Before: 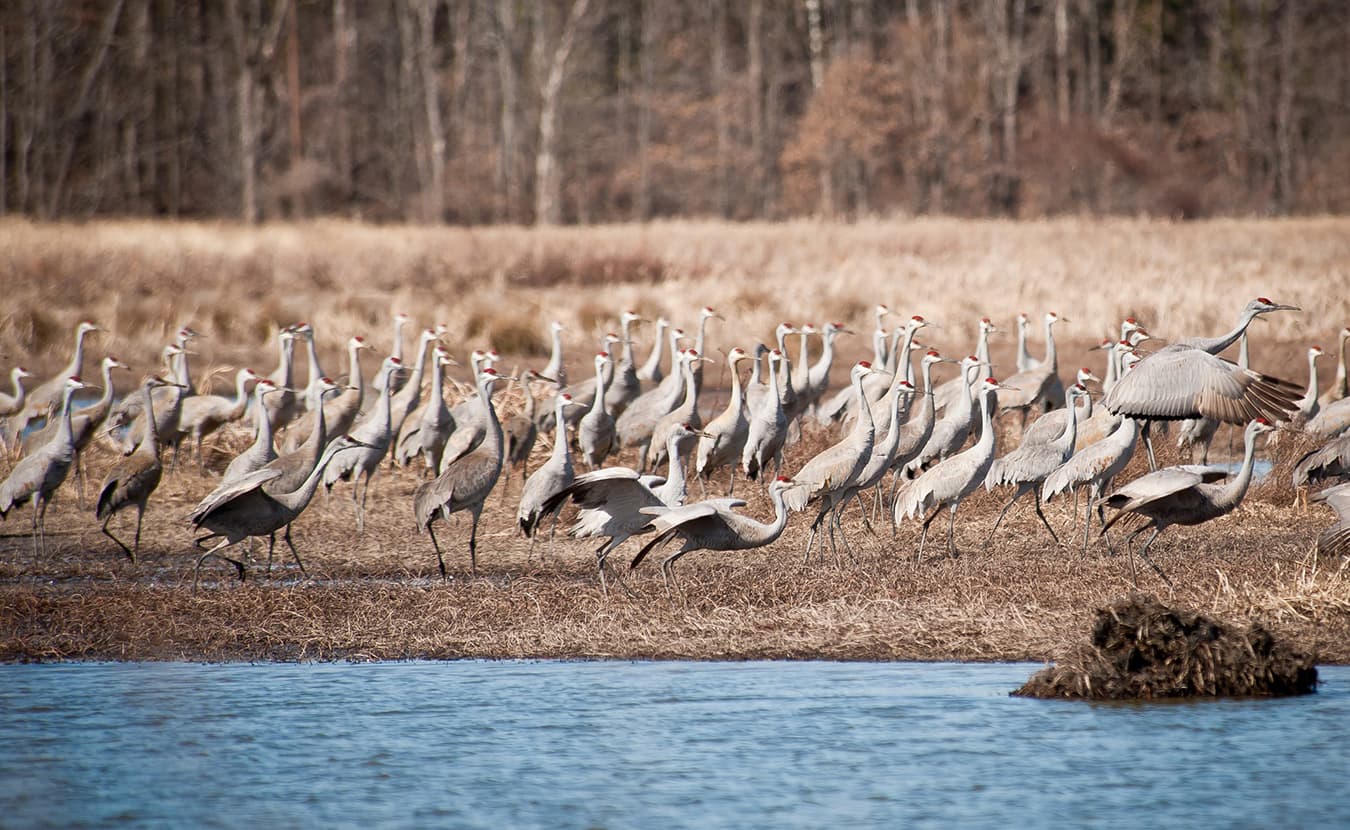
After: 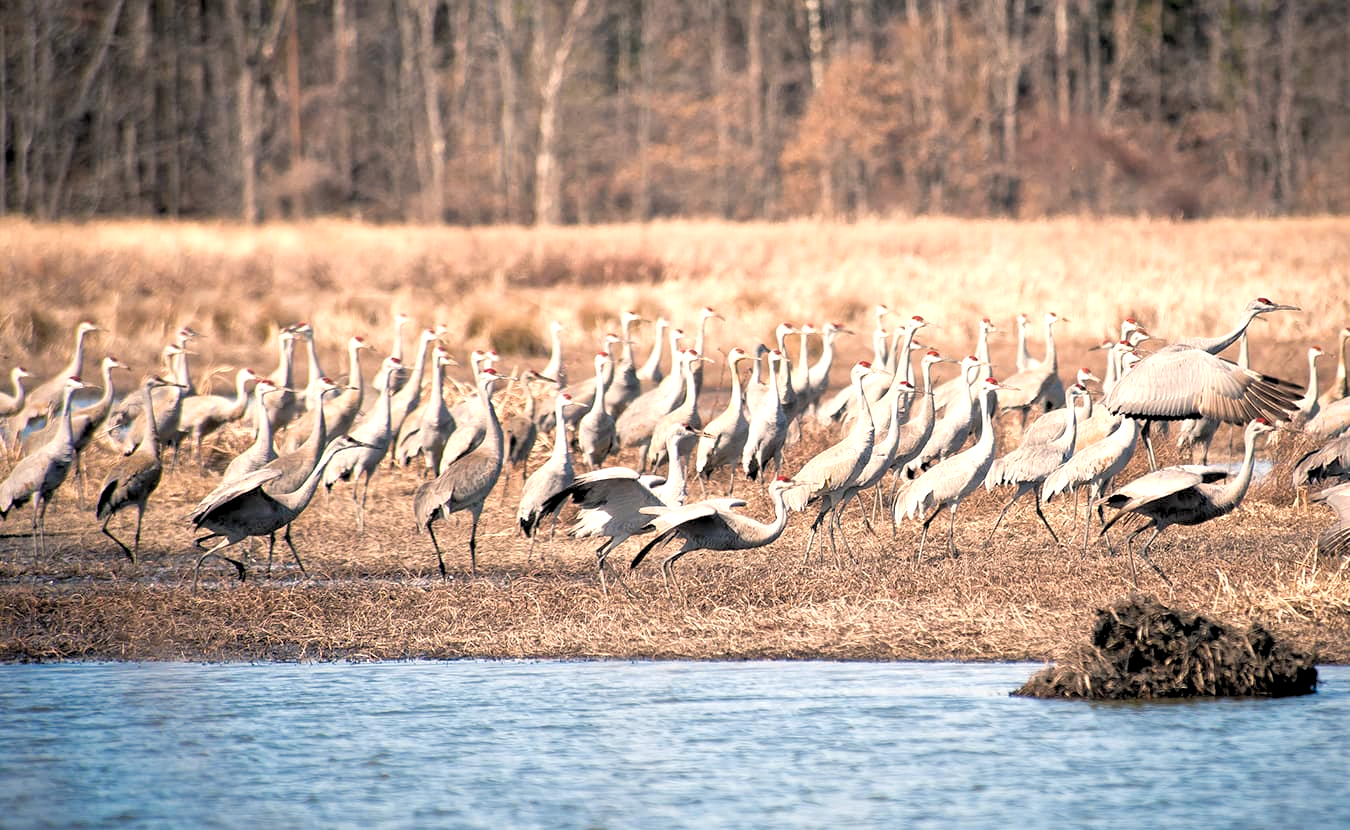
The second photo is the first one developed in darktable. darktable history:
rgb levels: levels [[0.013, 0.434, 0.89], [0, 0.5, 1], [0, 0.5, 1]]
color balance rgb: shadows lift › chroma 5.41%, shadows lift › hue 240°, highlights gain › chroma 3.74%, highlights gain › hue 60°, saturation formula JzAzBz (2021)
exposure: black level correction -0.002, exposure 0.54 EV, compensate highlight preservation false
